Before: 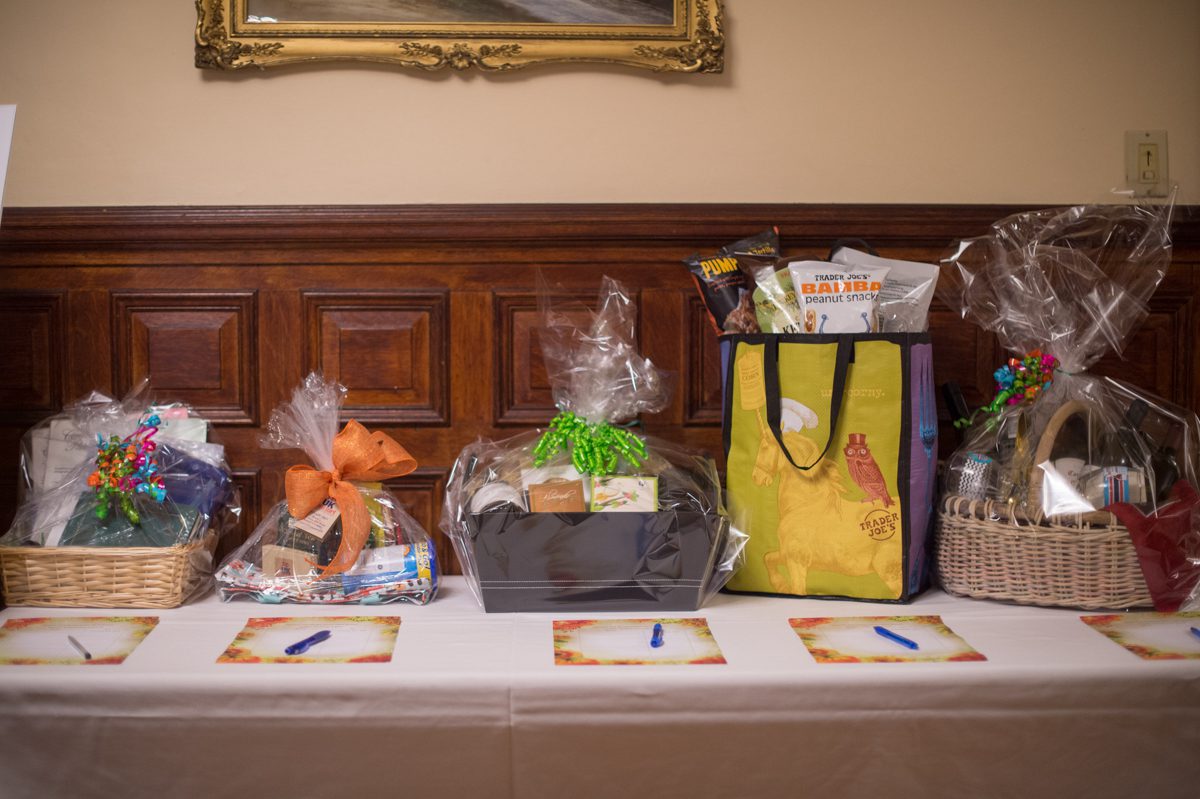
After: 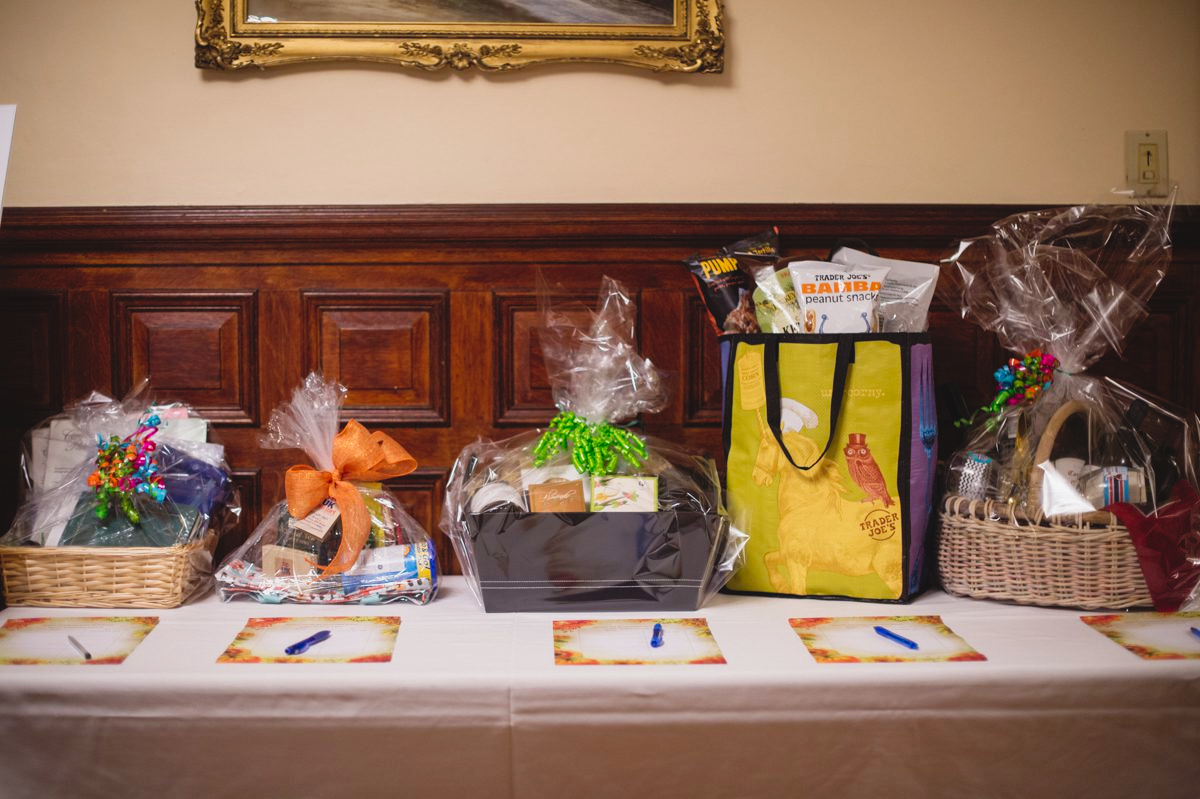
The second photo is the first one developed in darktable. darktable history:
tone equalizer: smoothing diameter 24.95%, edges refinement/feathering 9.05, preserve details guided filter
tone curve: curves: ch0 [(0, 0.056) (0.049, 0.073) (0.155, 0.127) (0.33, 0.331) (0.432, 0.46) (0.601, 0.655) (0.843, 0.876) (1, 0.965)]; ch1 [(0, 0) (0.339, 0.334) (0.445, 0.419) (0.476, 0.454) (0.497, 0.494) (0.53, 0.511) (0.557, 0.549) (0.613, 0.614) (0.728, 0.729) (1, 1)]; ch2 [(0, 0) (0.327, 0.318) (0.417, 0.426) (0.46, 0.453) (0.502, 0.5) (0.526, 0.52) (0.54, 0.543) (0.606, 0.61) (0.74, 0.716) (1, 1)], preserve colors none
